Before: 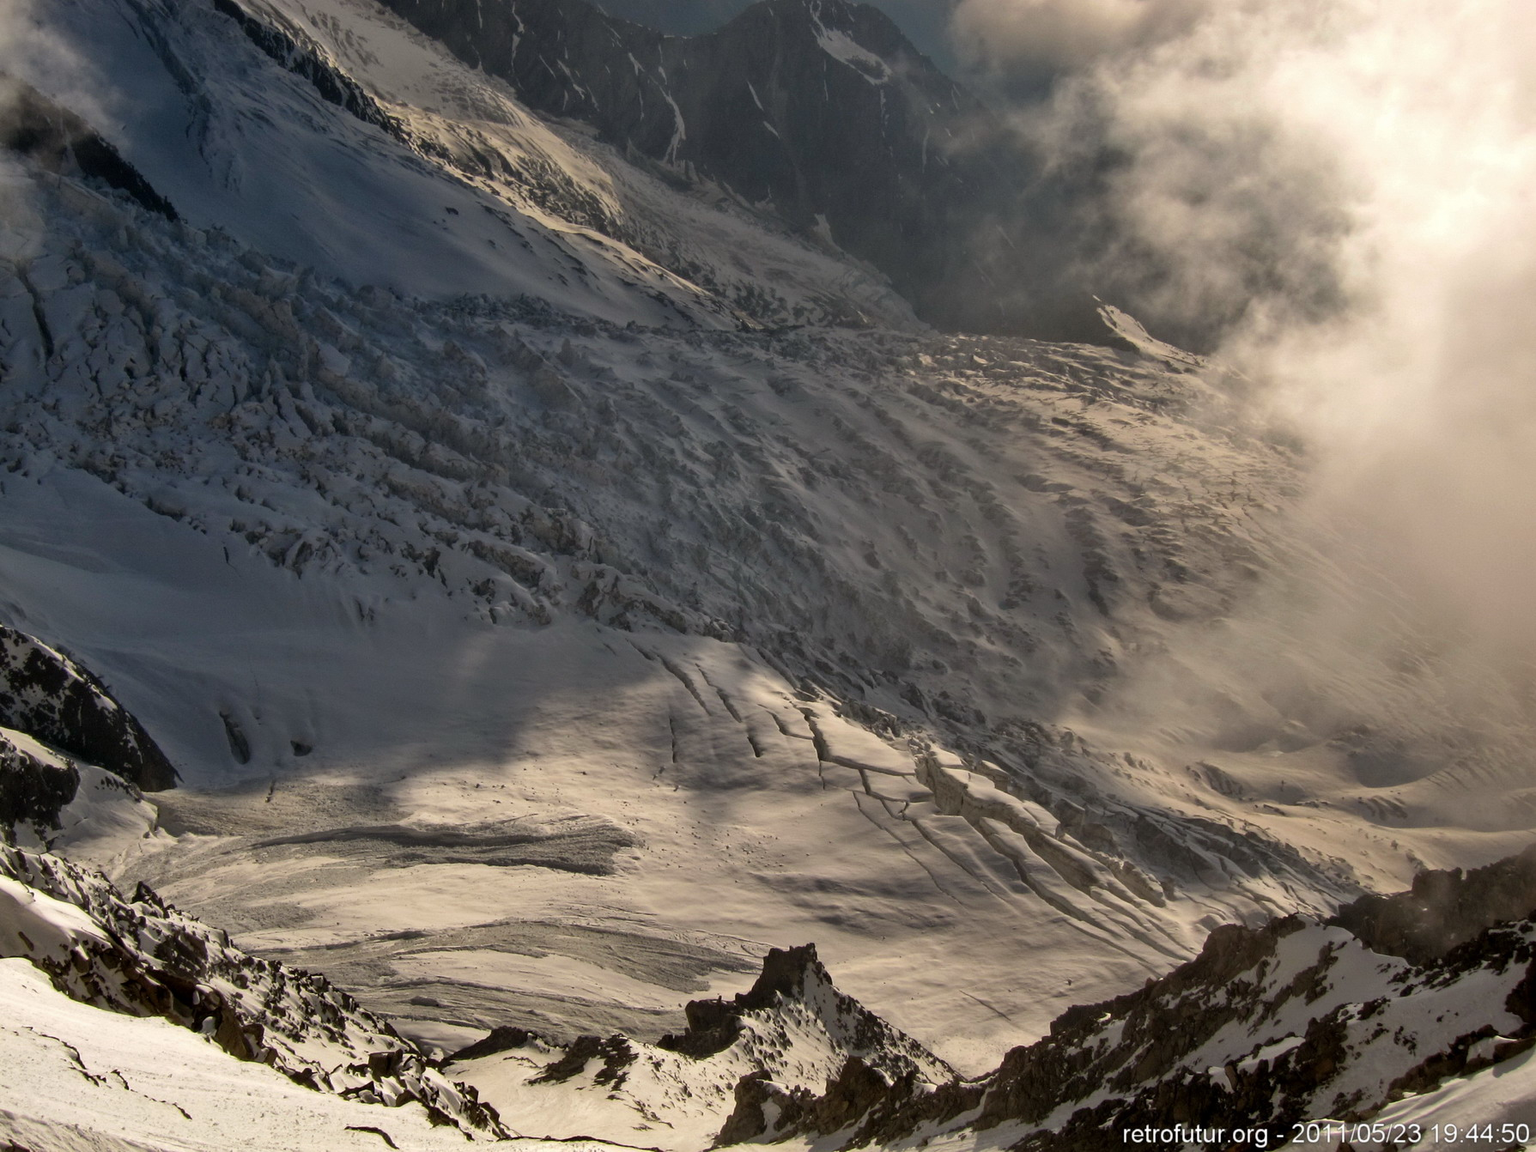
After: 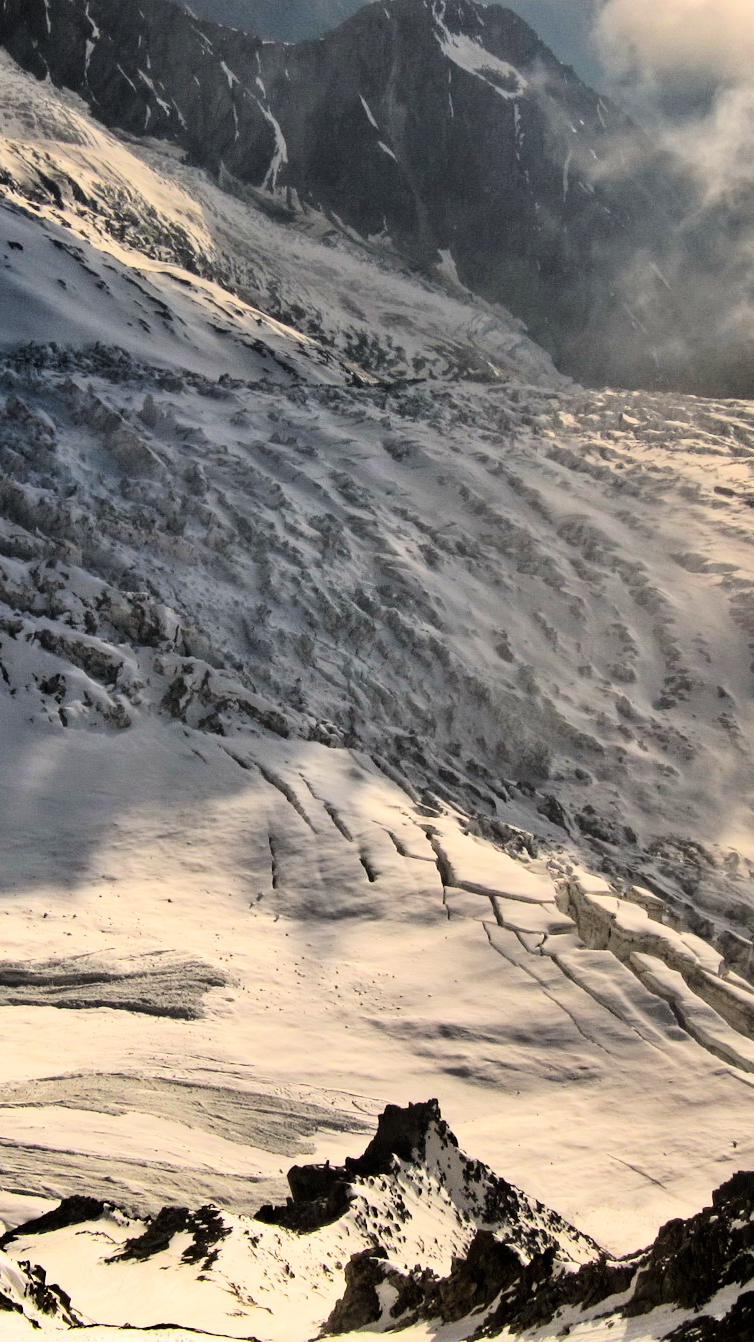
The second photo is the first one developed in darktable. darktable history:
crop: left 28.583%, right 29.231%
tone curve: curves: ch0 [(0, 0) (0.004, 0) (0.133, 0.071) (0.325, 0.456) (0.832, 0.957) (1, 1)], color space Lab, linked channels, preserve colors none
